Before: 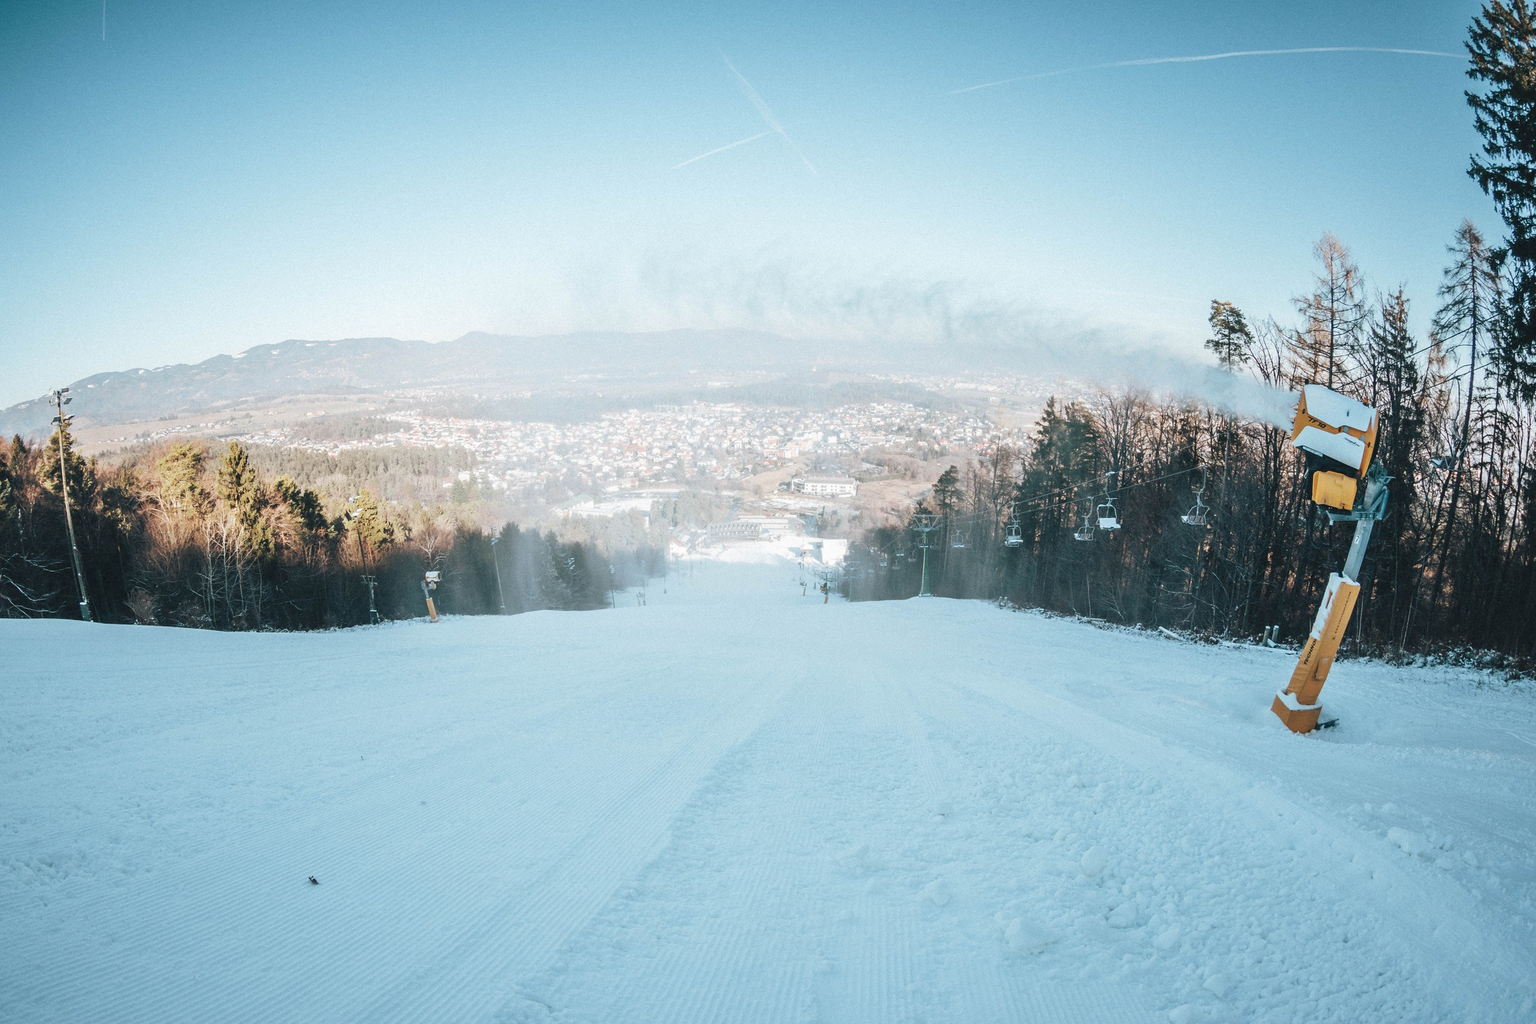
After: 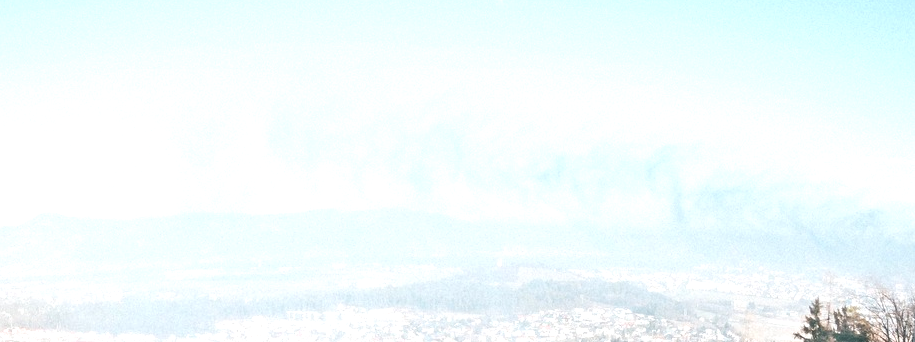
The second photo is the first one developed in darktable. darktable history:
exposure: black level correction 0.001, exposure 0.5 EV, compensate exposure bias true, compensate highlight preservation false
crop: left 28.64%, top 16.832%, right 26.637%, bottom 58.055%
